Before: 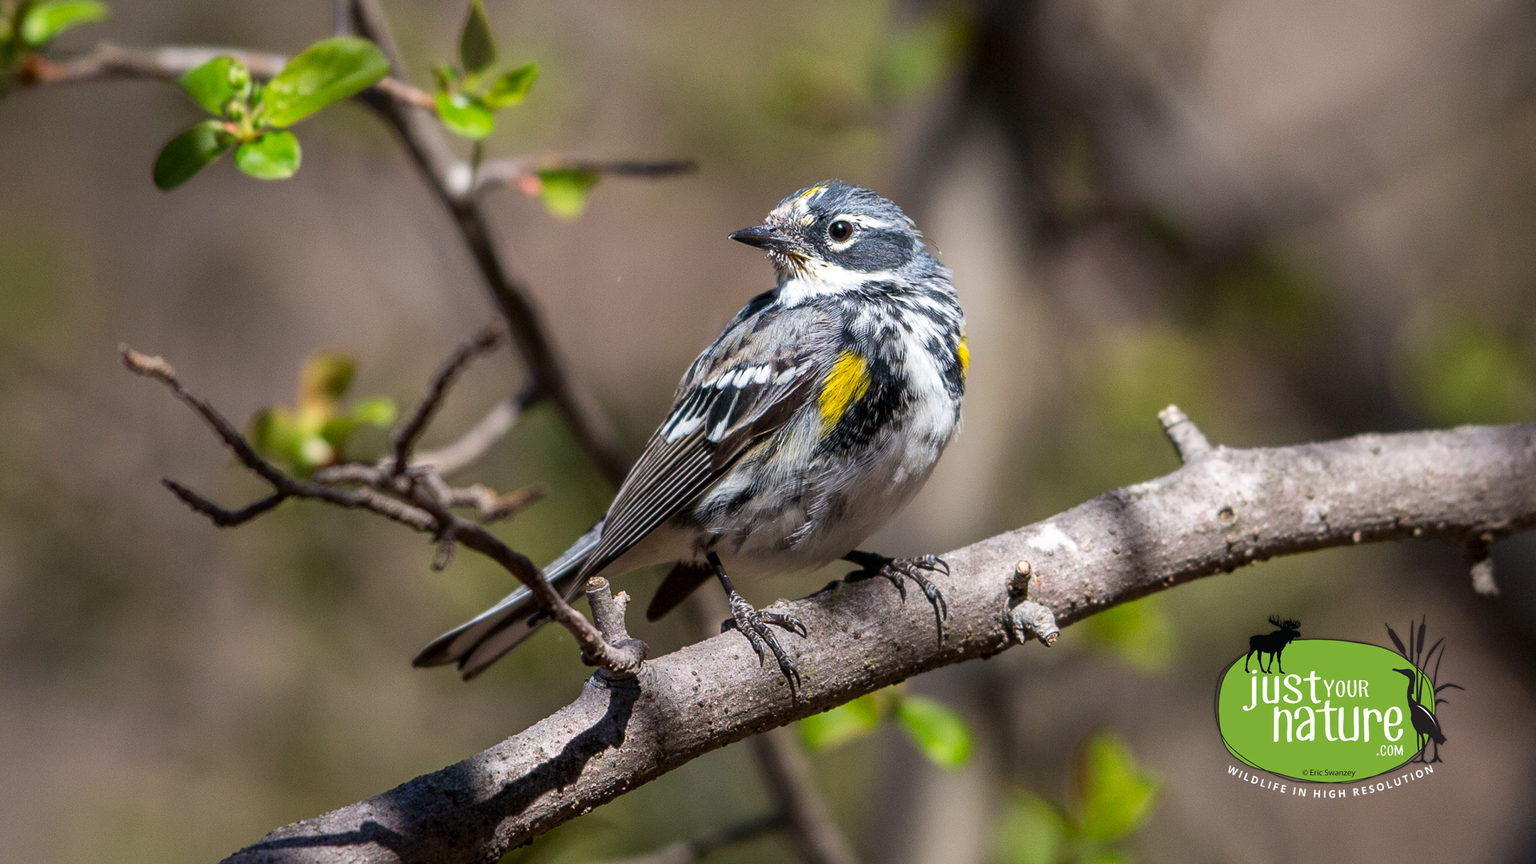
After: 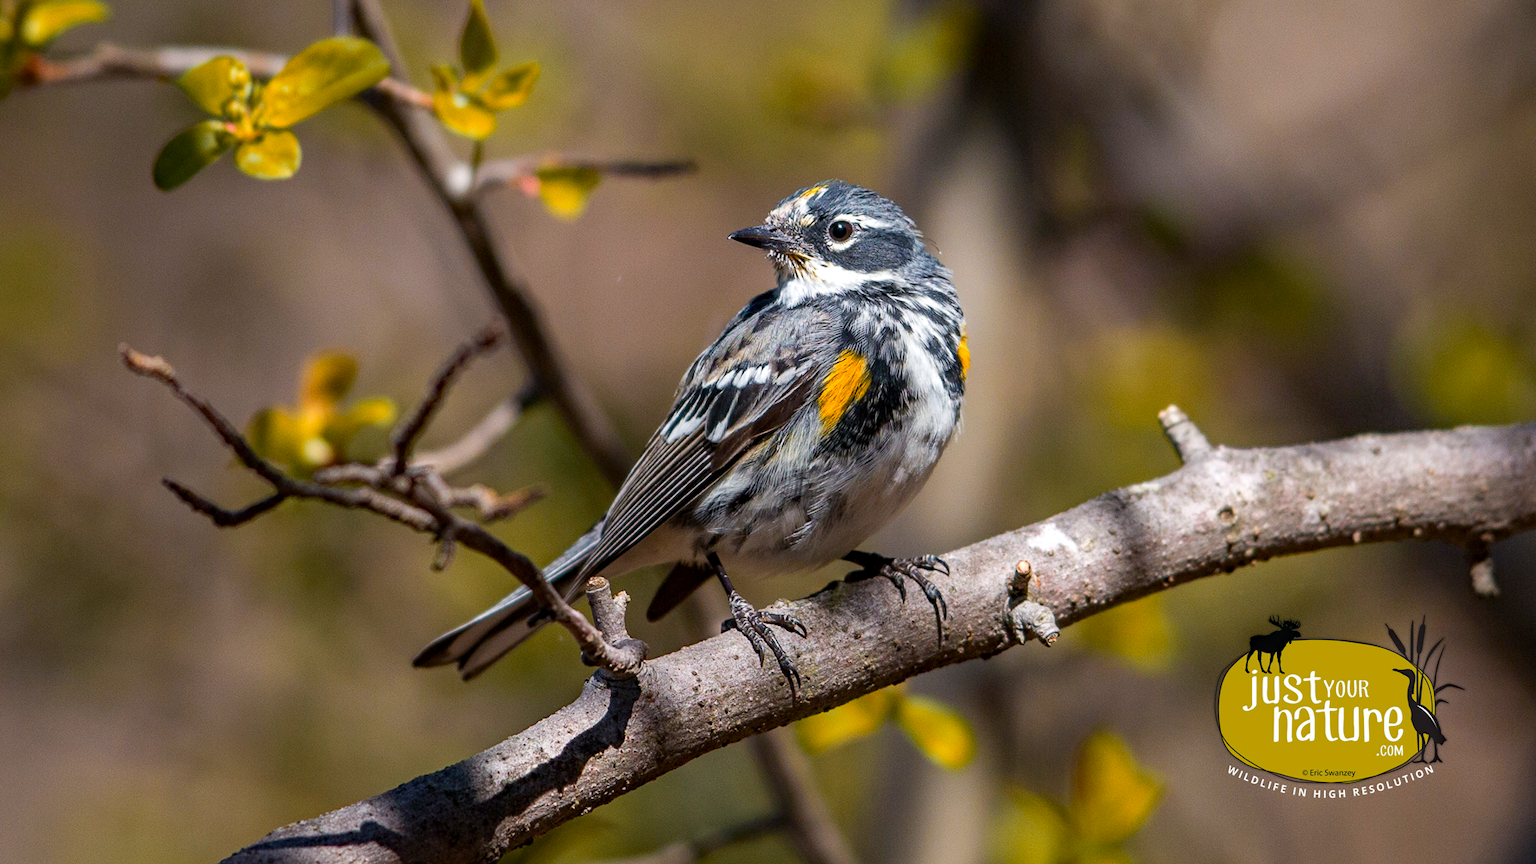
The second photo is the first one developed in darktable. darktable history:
color zones: curves: ch0 [(0, 0.499) (0.143, 0.5) (0.286, 0.5) (0.429, 0.476) (0.571, 0.284) (0.714, 0.243) (0.857, 0.449) (1, 0.499)]; ch1 [(0, 0.532) (0.143, 0.645) (0.286, 0.696) (0.429, 0.211) (0.571, 0.504) (0.714, 0.493) (0.857, 0.495) (1, 0.532)]; ch2 [(0, 0.5) (0.143, 0.5) (0.286, 0.427) (0.429, 0.324) (0.571, 0.5) (0.714, 0.5) (0.857, 0.5) (1, 0.5)]
haze removal: compatibility mode true, adaptive false
